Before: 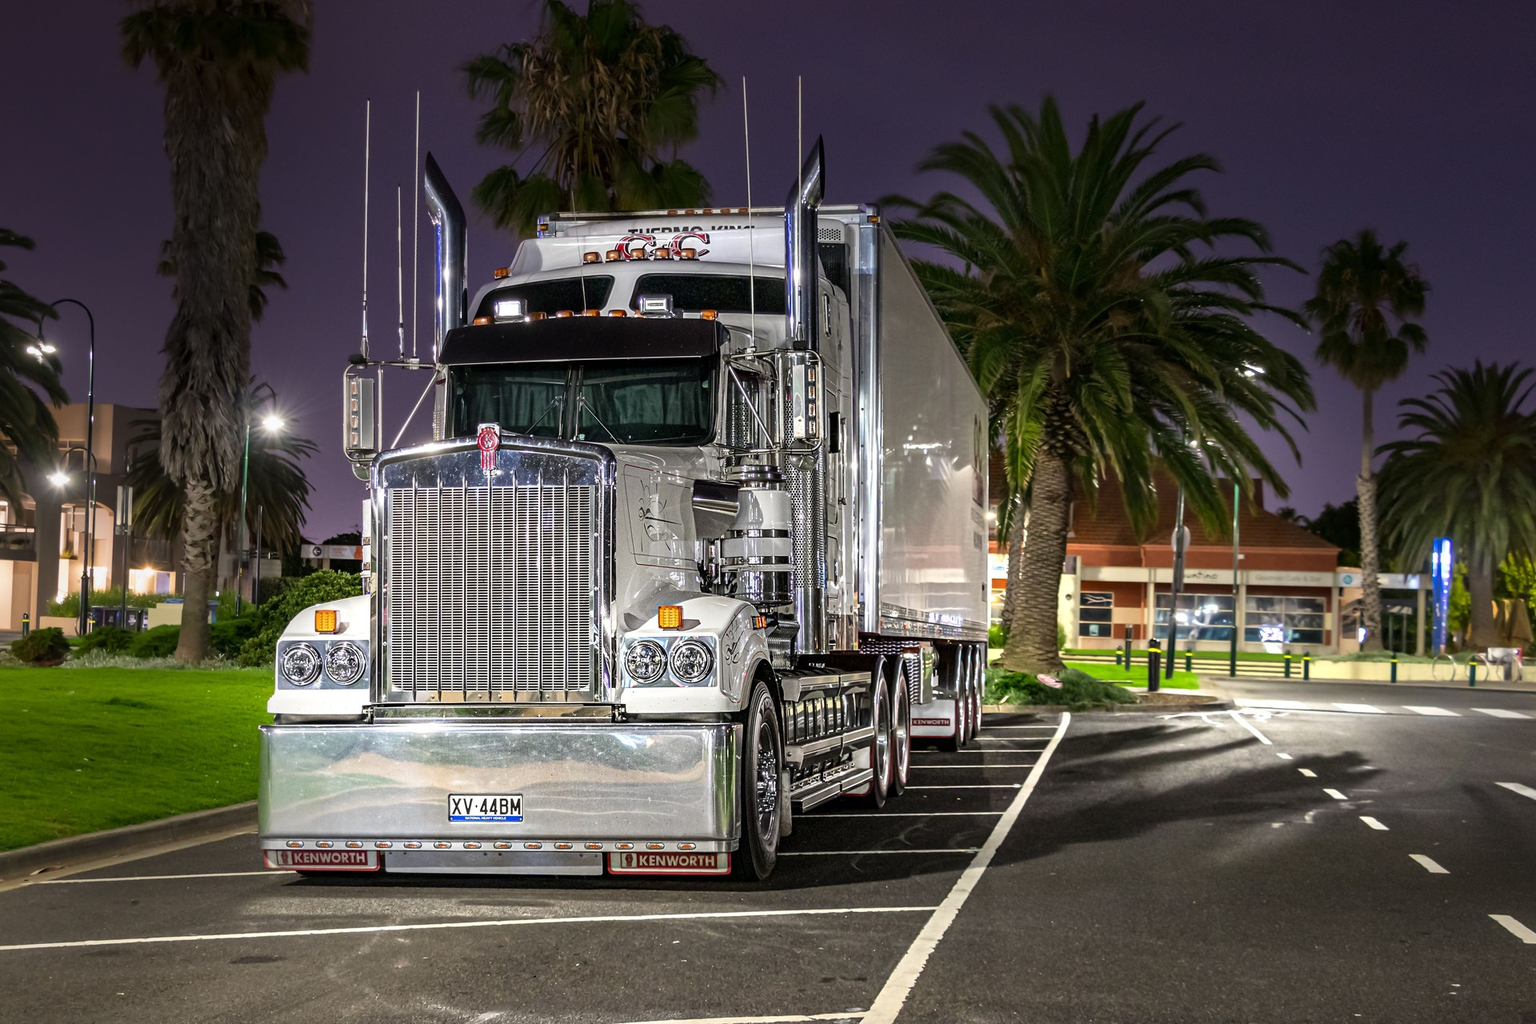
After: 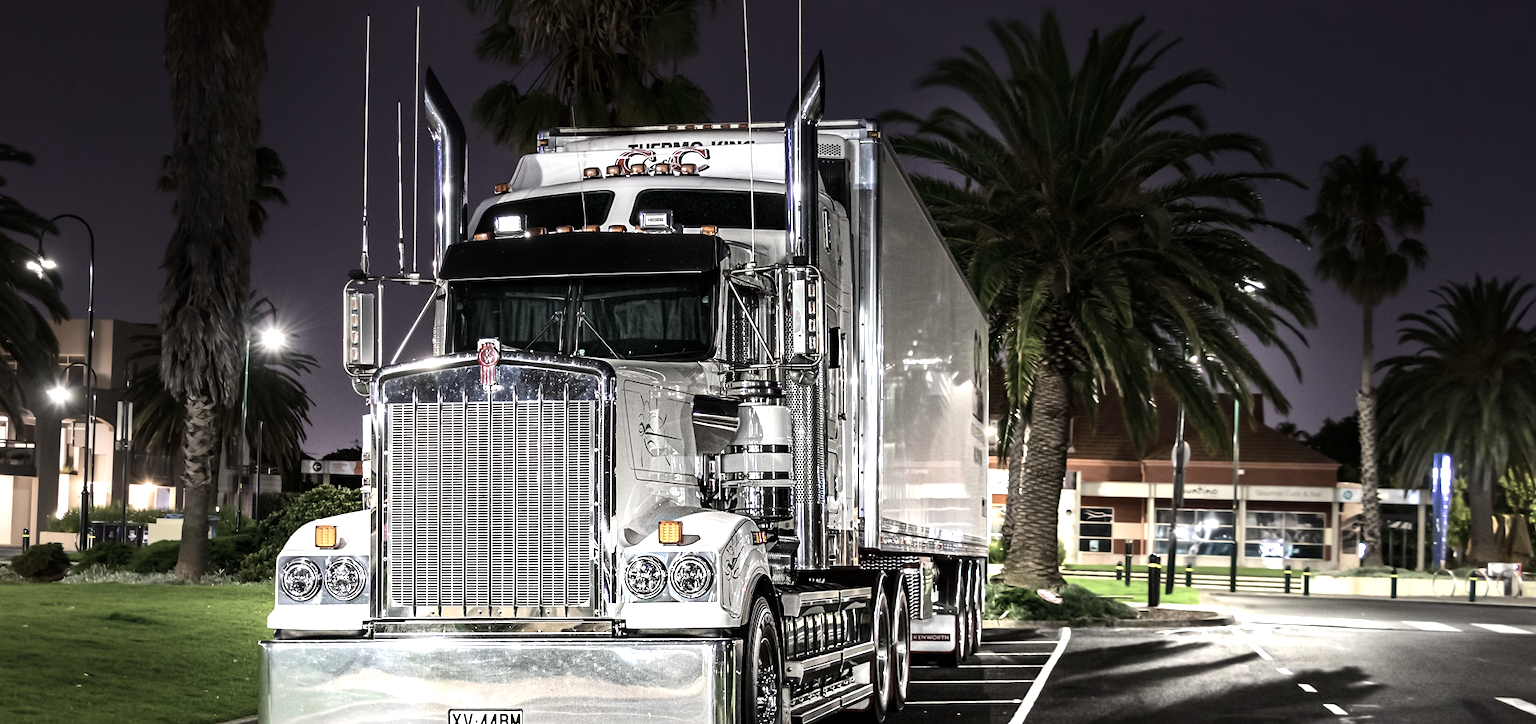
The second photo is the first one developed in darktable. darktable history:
color correction: saturation 0.85
crop and rotate: top 8.293%, bottom 20.996%
tone equalizer: -8 EV -0.75 EV, -7 EV -0.7 EV, -6 EV -0.6 EV, -5 EV -0.4 EV, -3 EV 0.4 EV, -2 EV 0.6 EV, -1 EV 0.7 EV, +0 EV 0.75 EV, edges refinement/feathering 500, mask exposure compensation -1.57 EV, preserve details no
contrast brightness saturation: contrast 0.1, saturation -0.36
